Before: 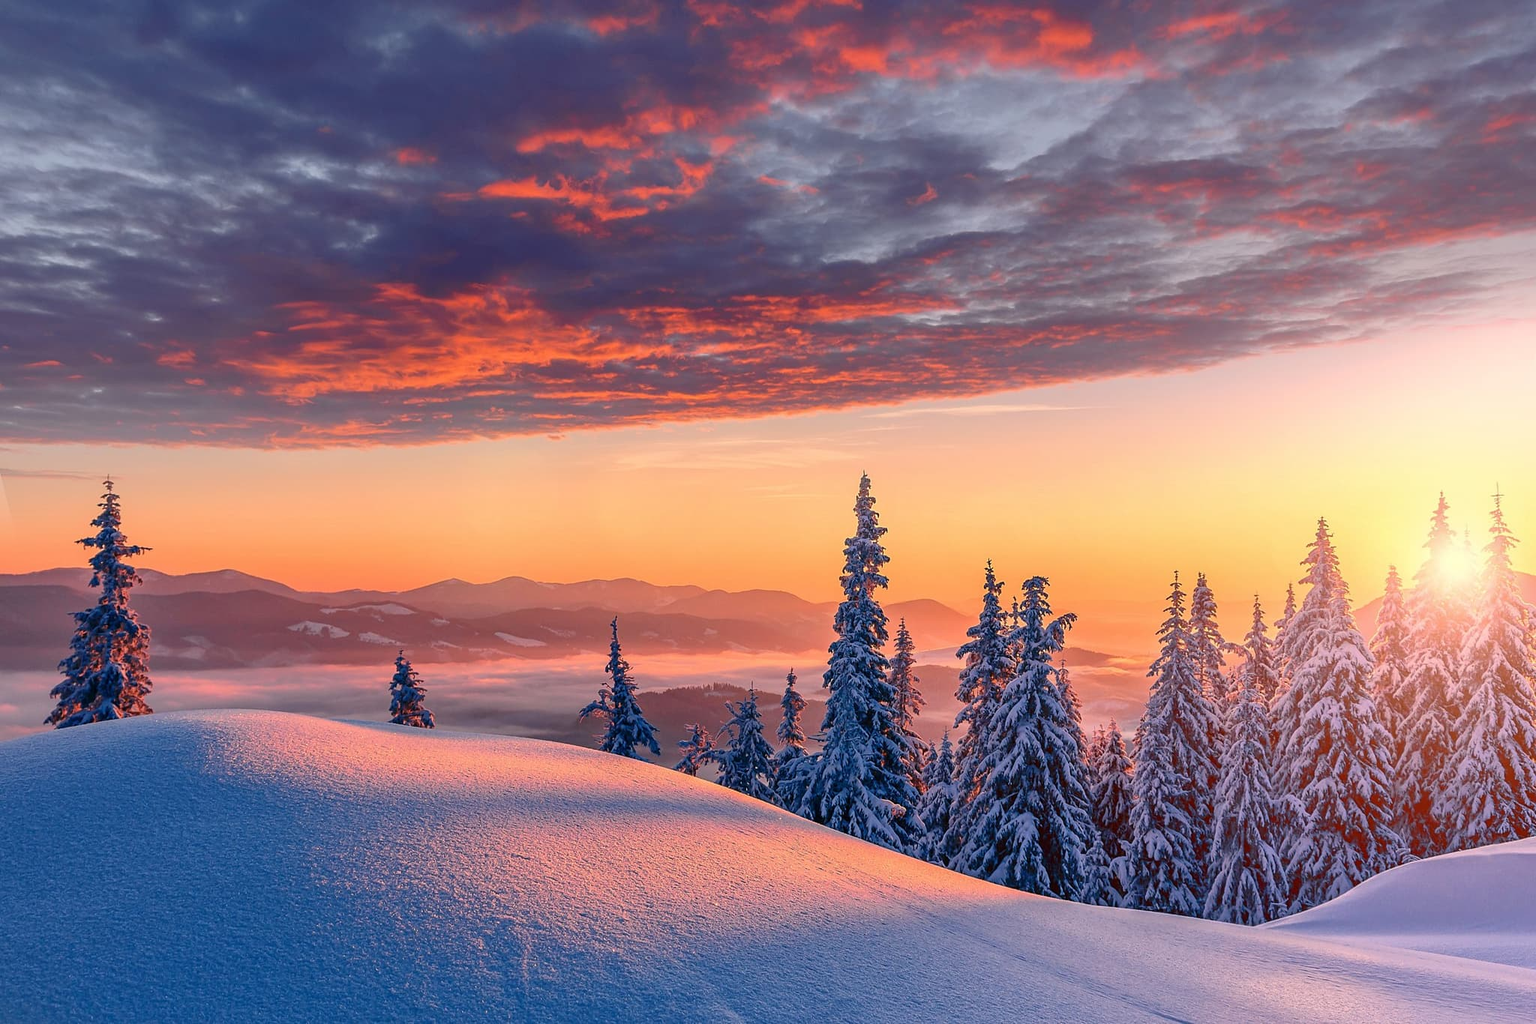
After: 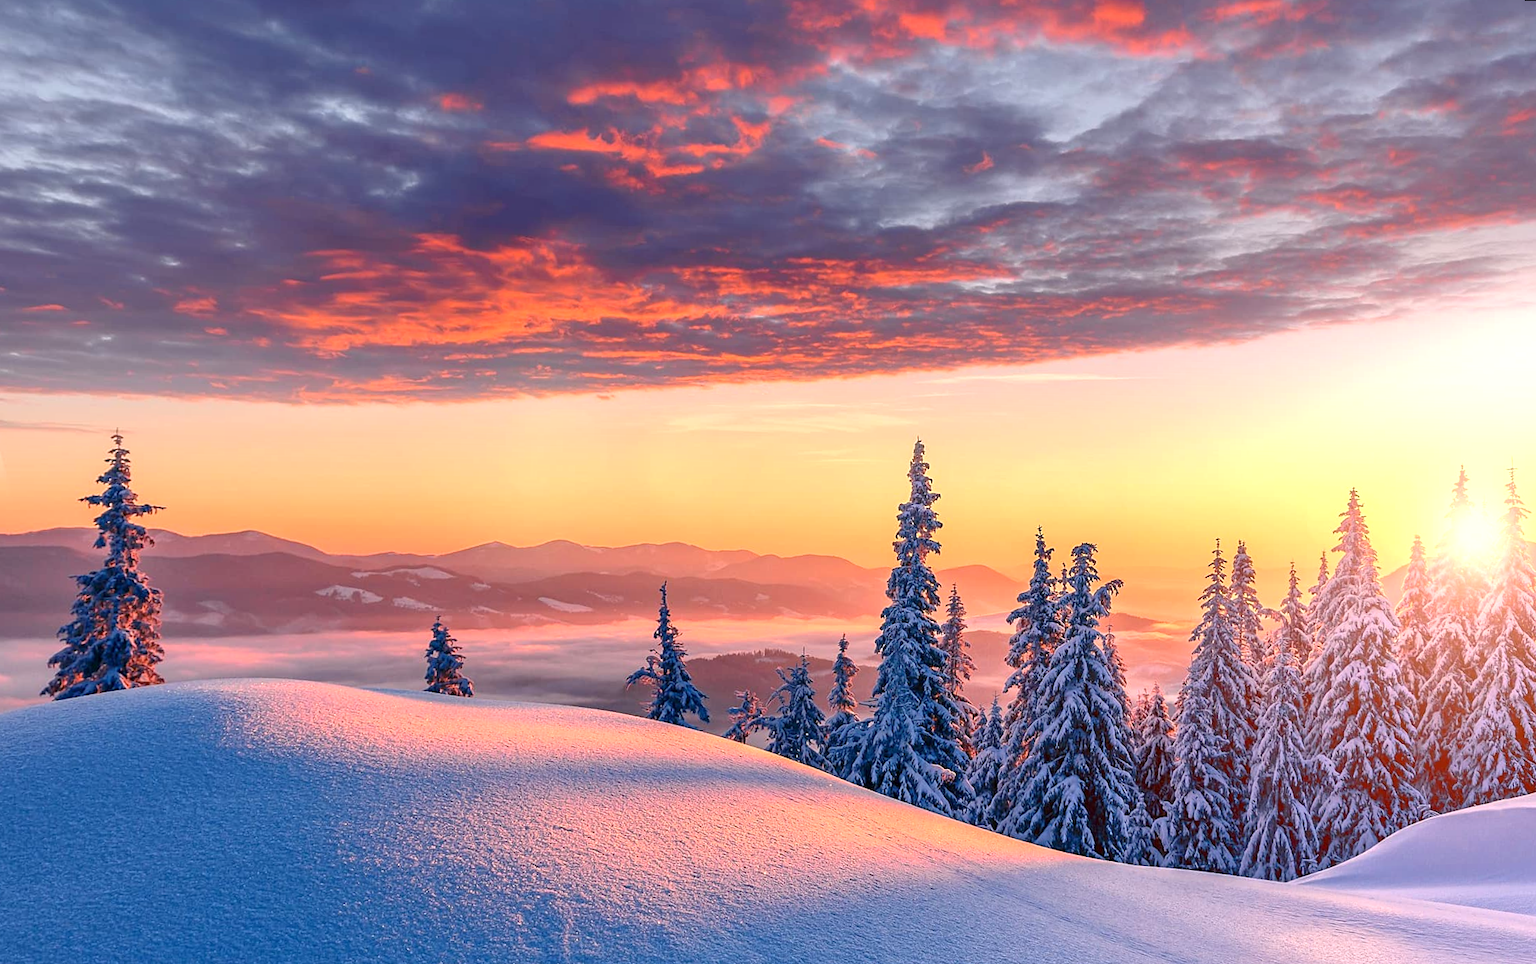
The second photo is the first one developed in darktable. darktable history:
exposure: black level correction 0.001, exposure 0.5 EV, compensate exposure bias true, compensate highlight preservation false
rotate and perspective: rotation 0.679°, lens shift (horizontal) 0.136, crop left 0.009, crop right 0.991, crop top 0.078, crop bottom 0.95
